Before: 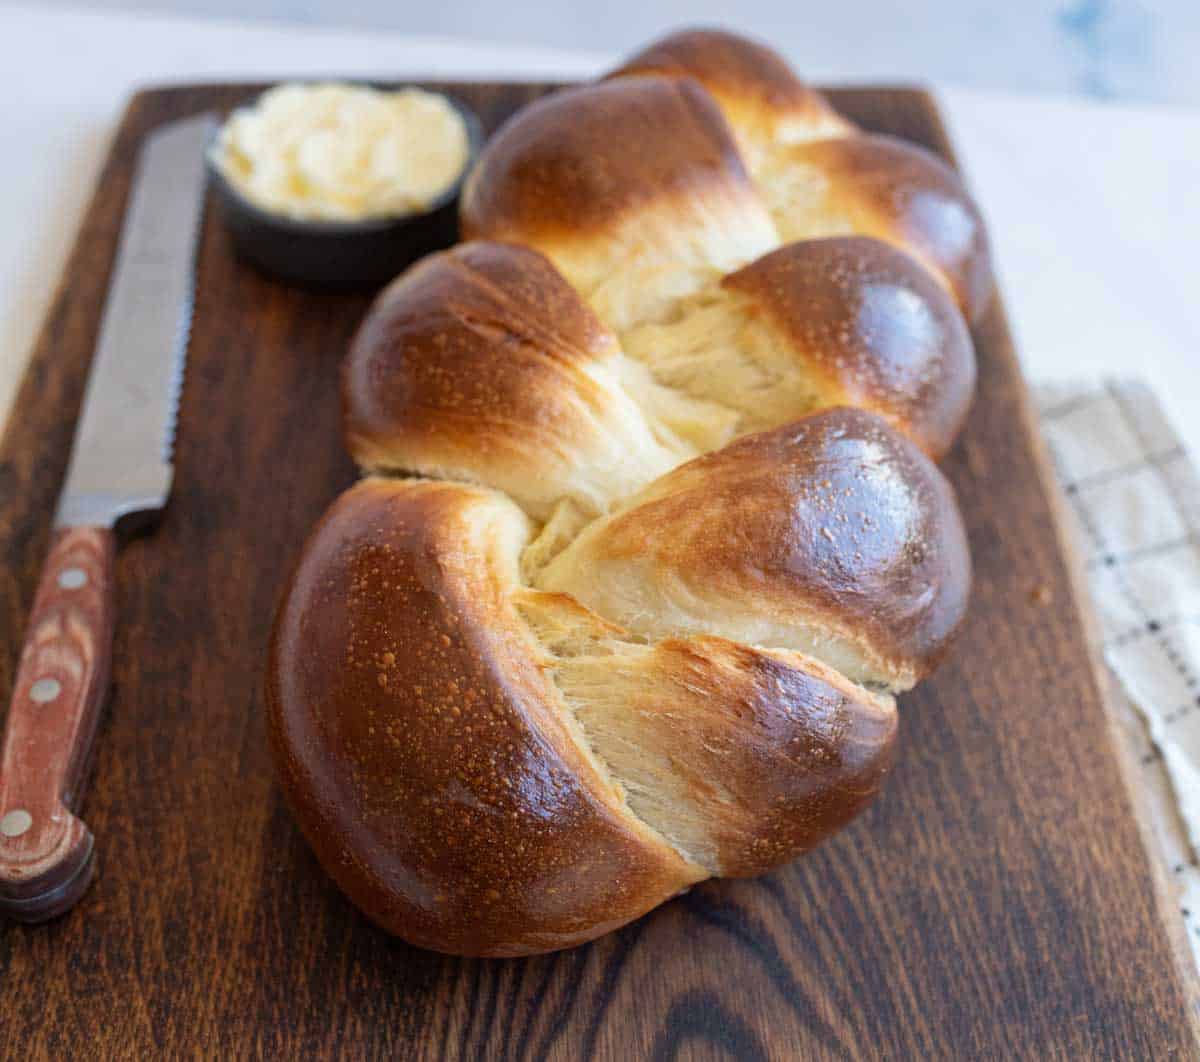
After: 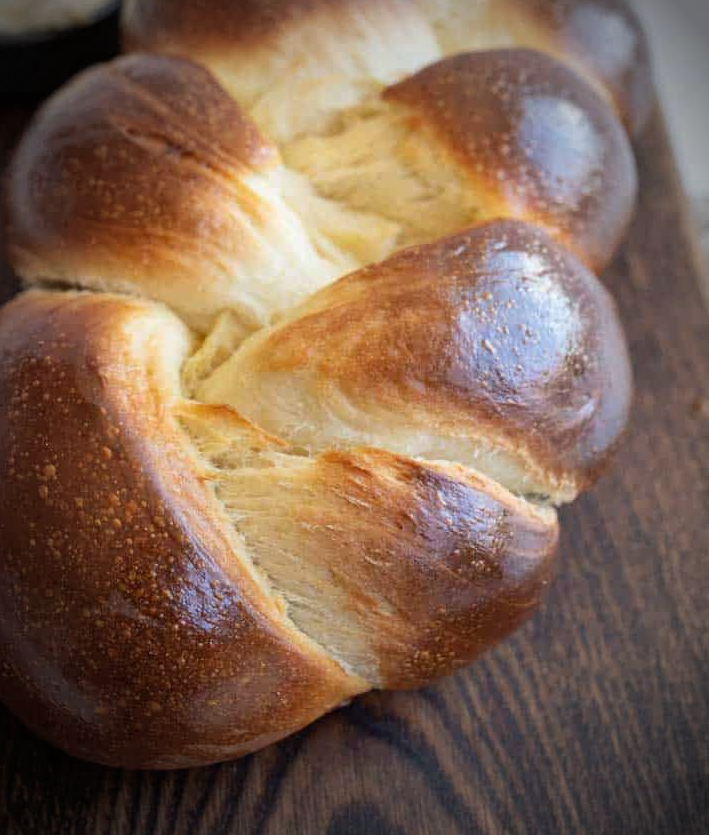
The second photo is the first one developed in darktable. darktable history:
vignetting: fall-off start 67.5%, fall-off radius 67.23%, brightness -0.813, automatic ratio true
crop and rotate: left 28.256%, top 17.734%, right 12.656%, bottom 3.573%
